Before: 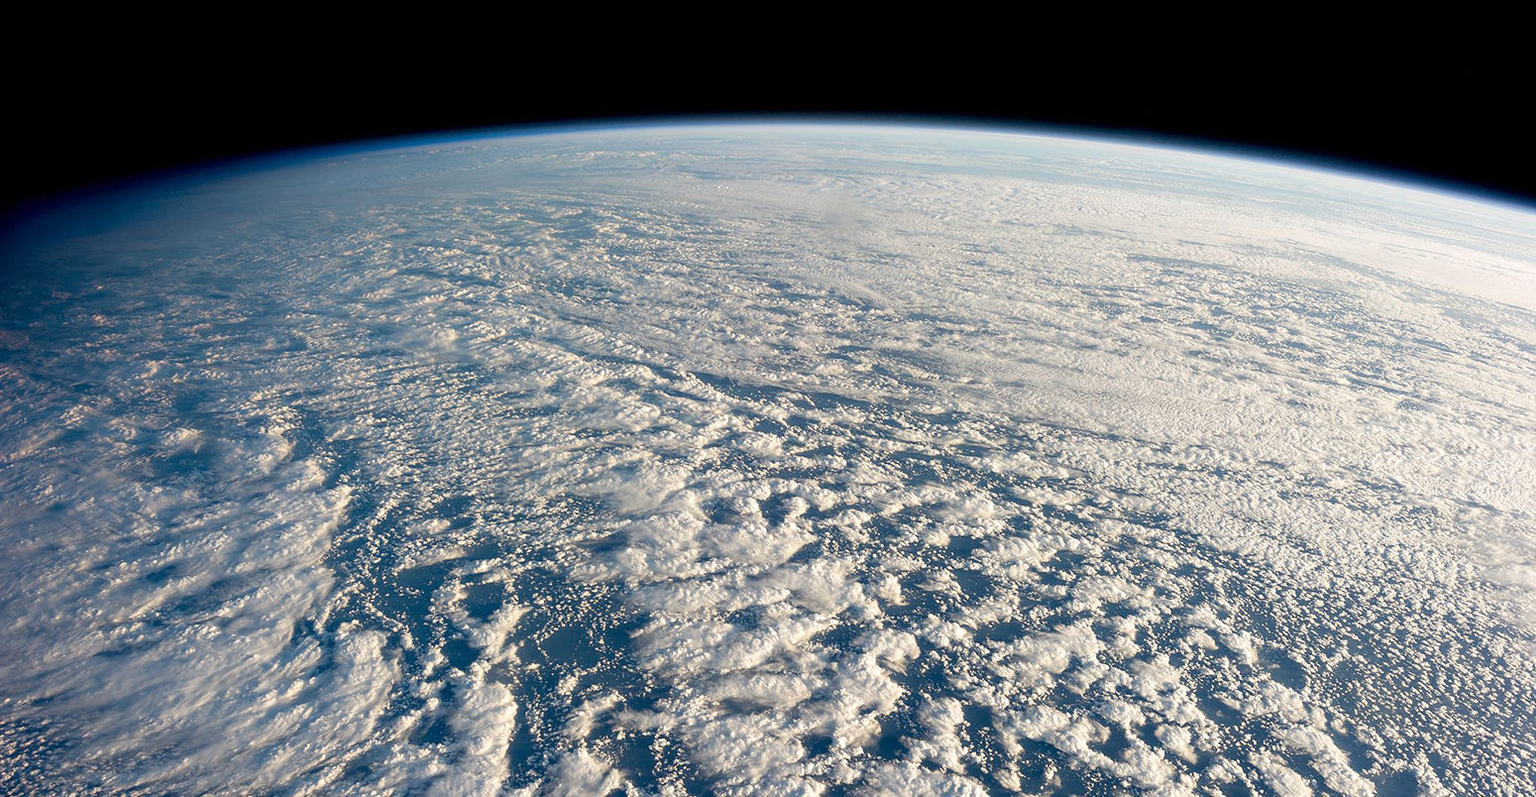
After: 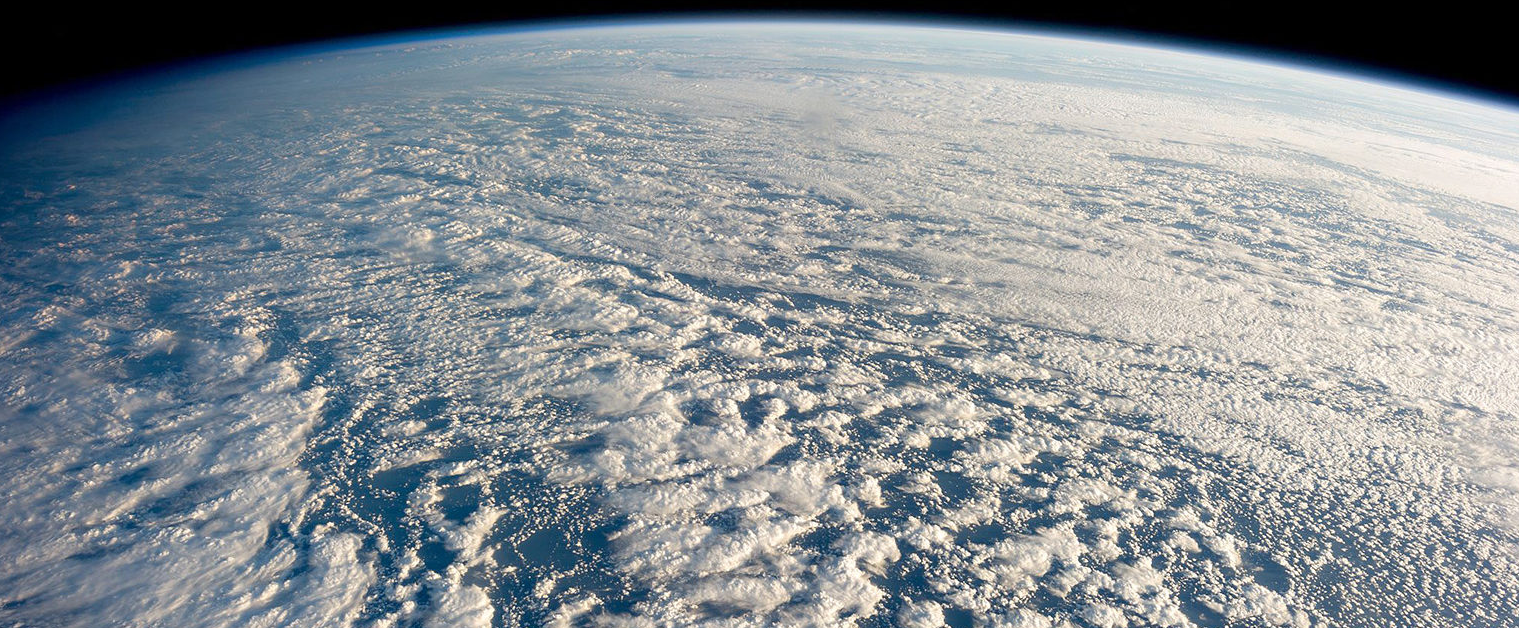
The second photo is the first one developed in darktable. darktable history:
crop and rotate: left 1.822%, top 12.842%, right 0.174%, bottom 8.944%
shadows and highlights: shadows 3.89, highlights -17.69, soften with gaussian
